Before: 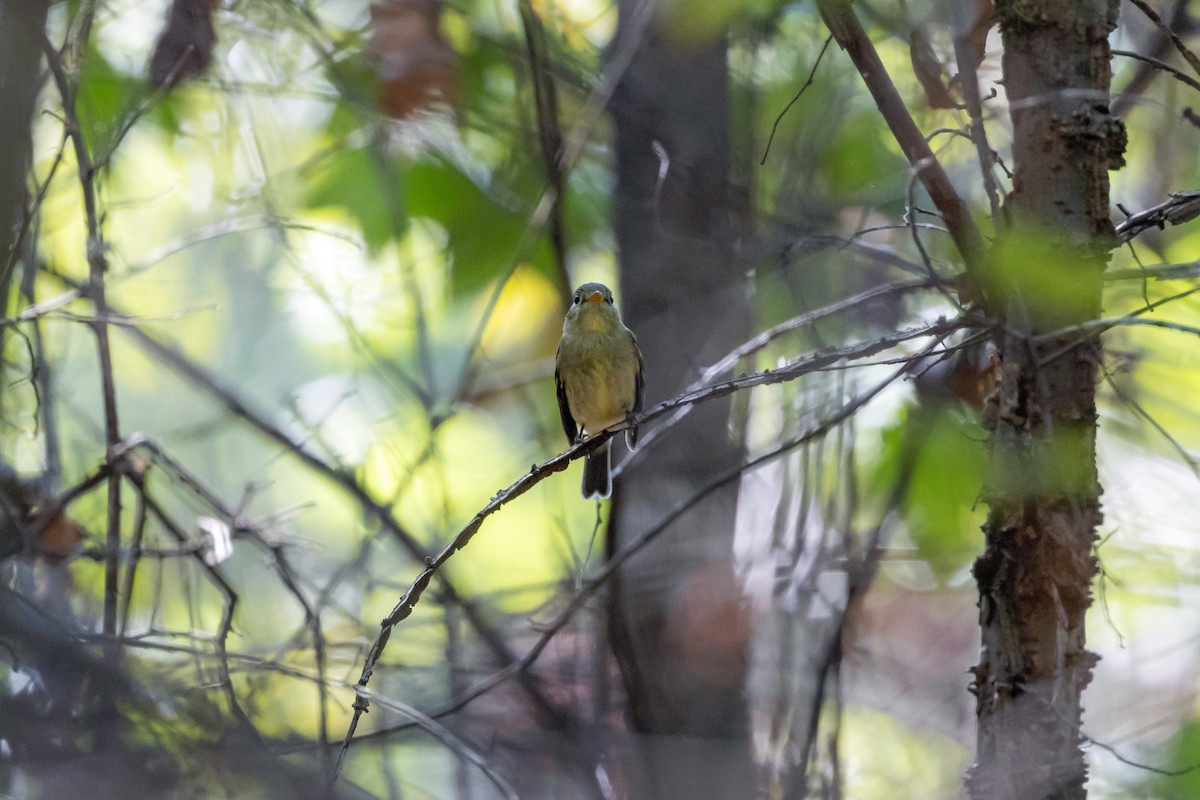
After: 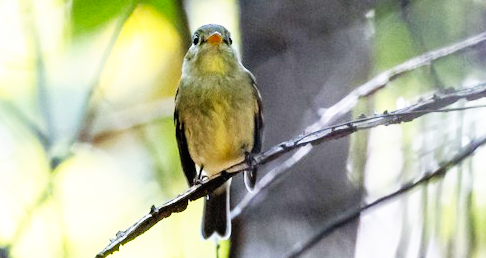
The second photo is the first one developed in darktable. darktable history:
crop: left 31.808%, top 32.393%, right 27.629%, bottom 35.293%
base curve: curves: ch0 [(0, 0) (0.007, 0.004) (0.027, 0.03) (0.046, 0.07) (0.207, 0.54) (0.442, 0.872) (0.673, 0.972) (1, 1)], preserve colors none
